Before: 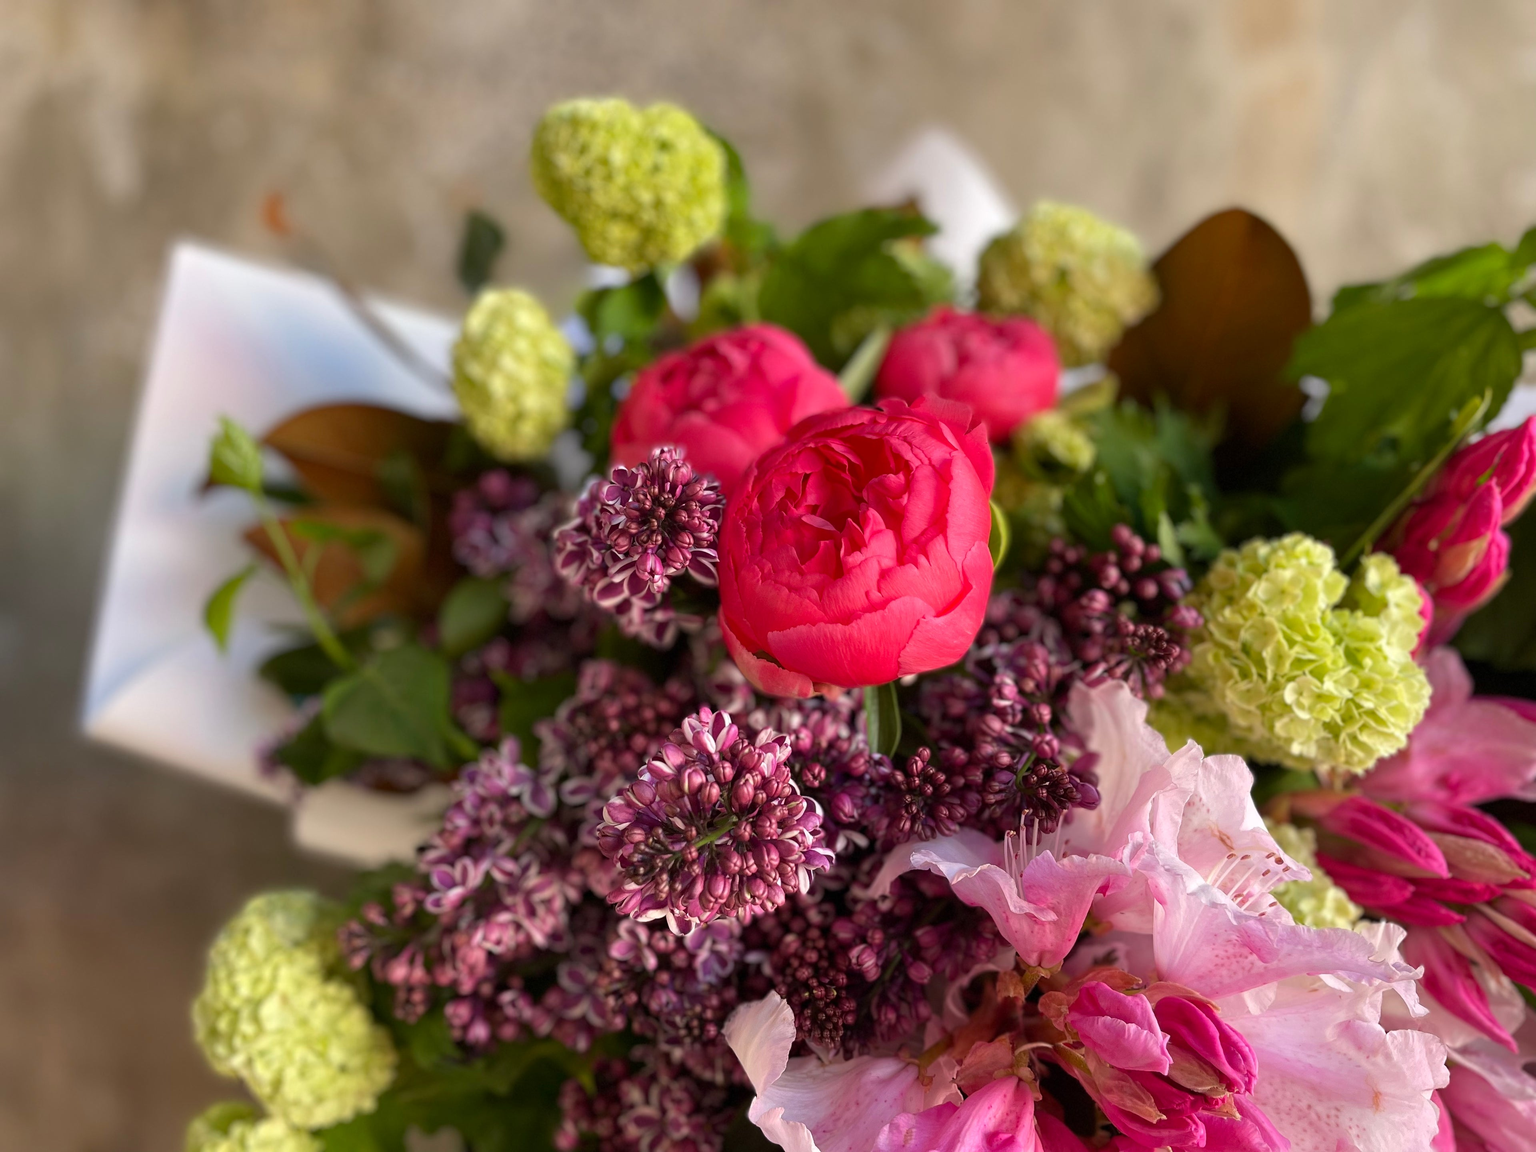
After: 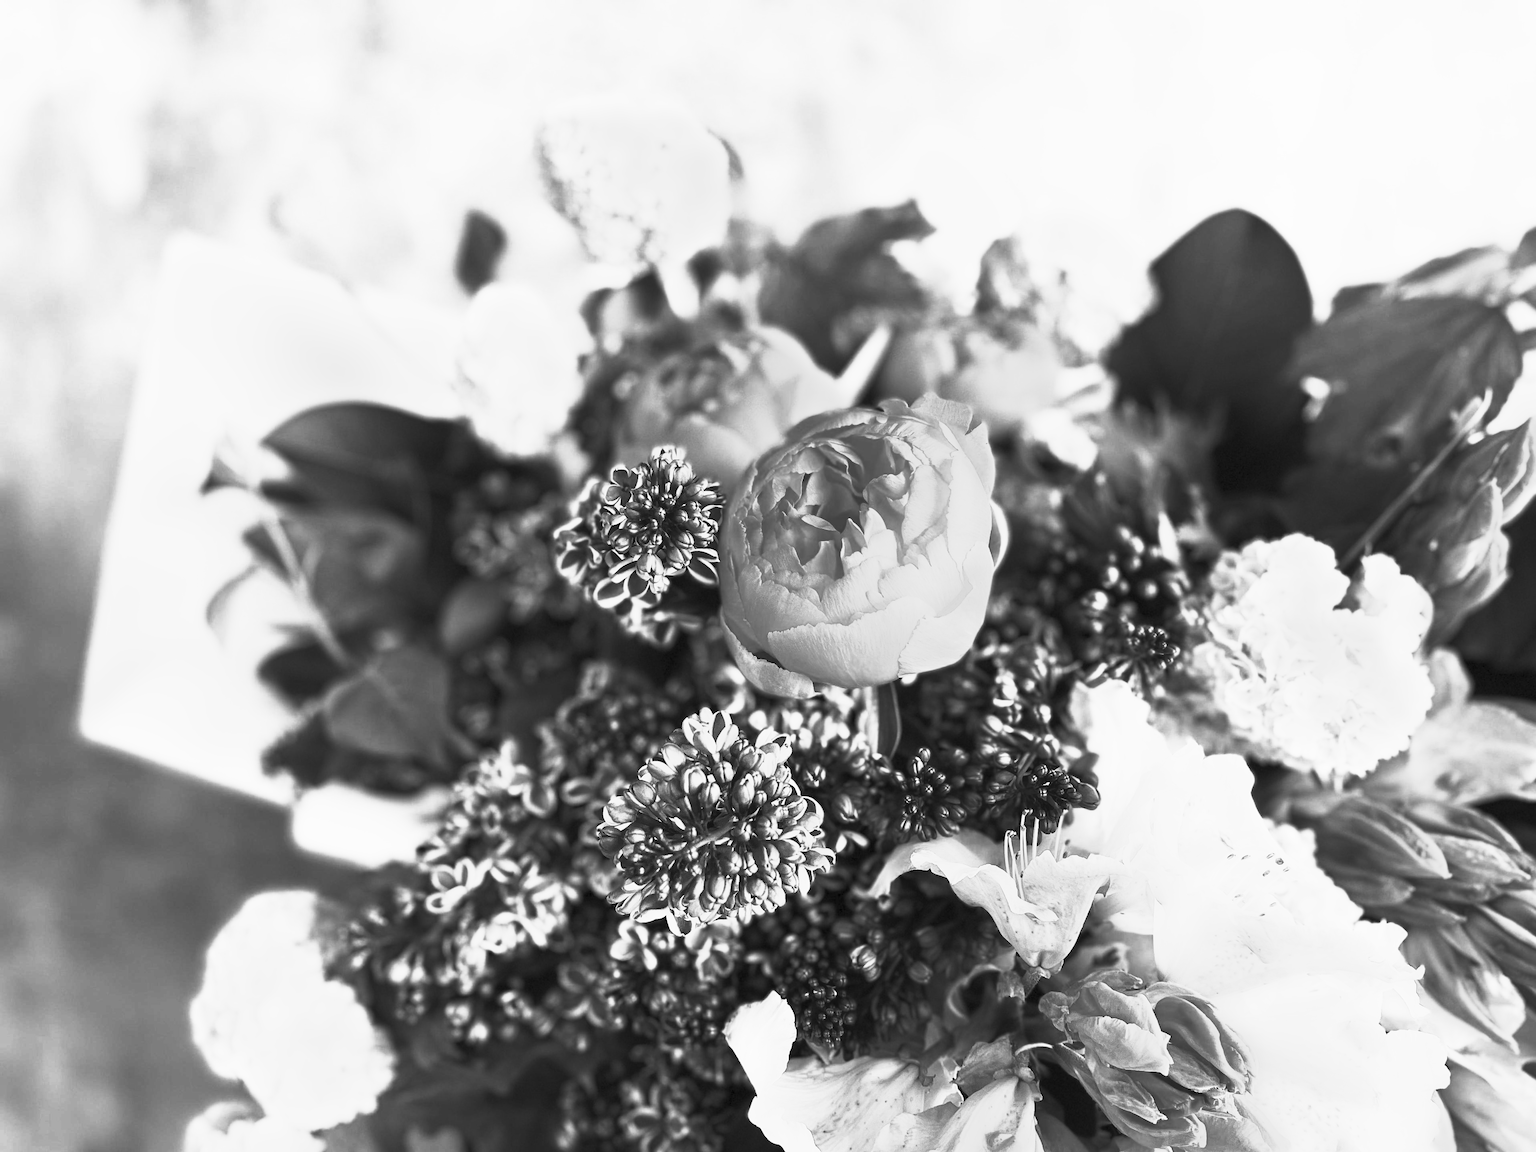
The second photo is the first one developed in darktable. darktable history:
monochrome: a 32, b 64, size 2.3
contrast brightness saturation: contrast 1, brightness 1, saturation 1
color balance rgb: linear chroma grading › global chroma 3.45%, perceptual saturation grading › global saturation 11.24%, perceptual brilliance grading › global brilliance 3.04%, global vibrance 2.8%
tone curve: curves: ch0 [(0, 0.01) (0.037, 0.032) (0.131, 0.108) (0.275, 0.258) (0.483, 0.512) (0.61, 0.661) (0.696, 0.76) (0.792, 0.867) (0.911, 0.955) (0.997, 0.995)]; ch1 [(0, 0) (0.308, 0.268) (0.425, 0.383) (0.503, 0.502) (0.529, 0.543) (0.706, 0.754) (0.869, 0.907) (1, 1)]; ch2 [(0, 0) (0.228, 0.196) (0.336, 0.315) (0.399, 0.403) (0.485, 0.487) (0.502, 0.502) (0.525, 0.523) (0.545, 0.552) (0.587, 0.61) (0.636, 0.654) (0.711, 0.729) (0.855, 0.87) (0.998, 0.977)], color space Lab, independent channels, preserve colors none
